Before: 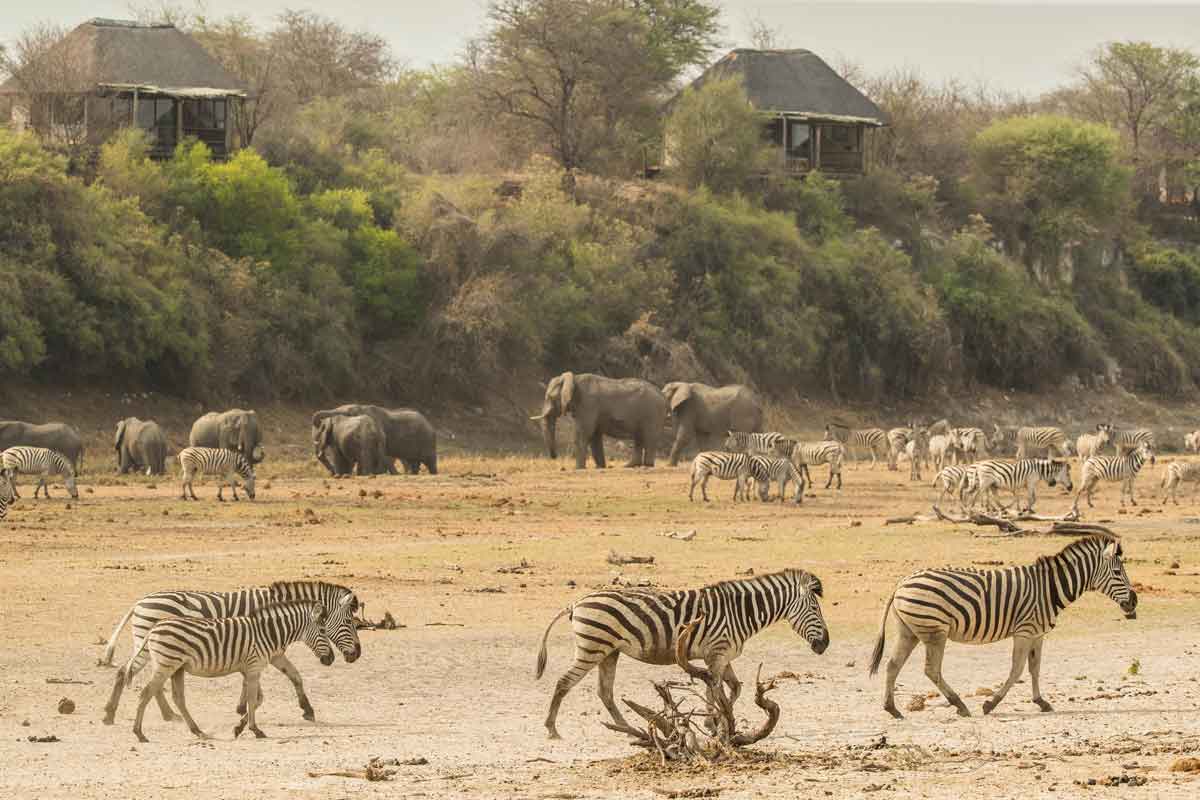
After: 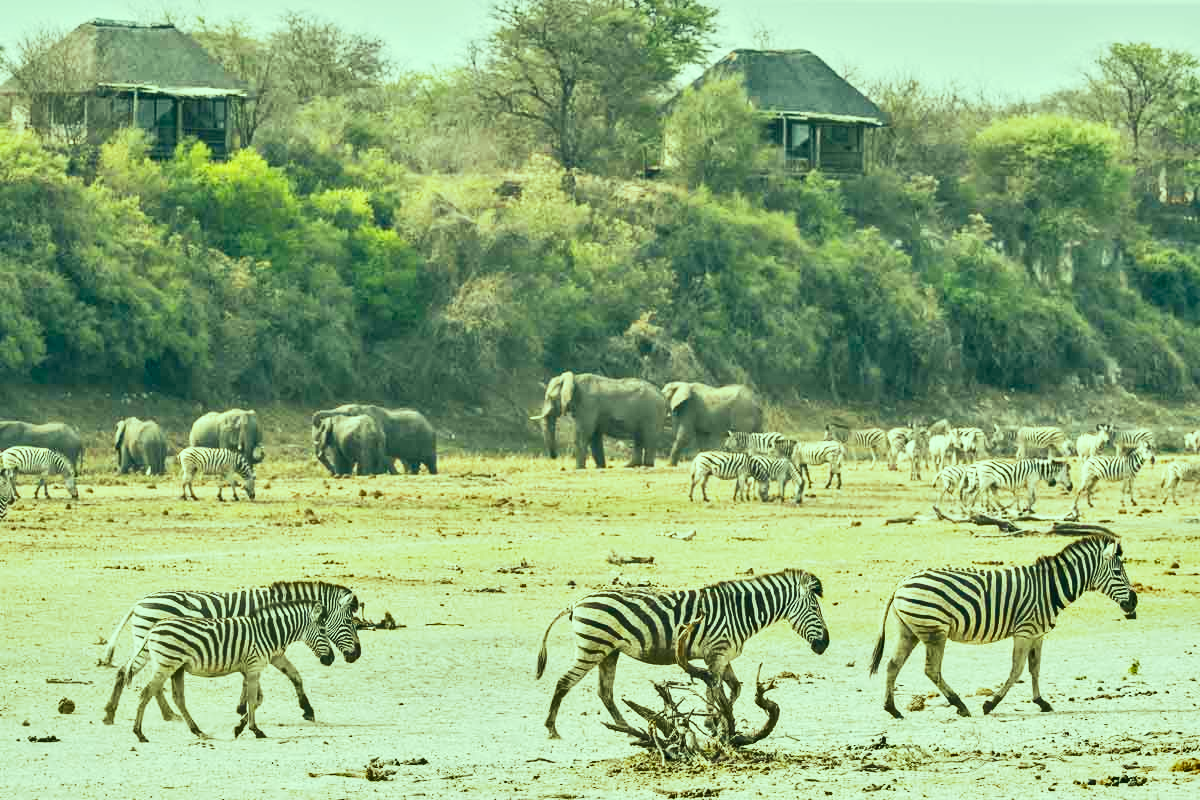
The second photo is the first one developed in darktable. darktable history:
base curve: curves: ch0 [(0, 0) (0.088, 0.125) (0.176, 0.251) (0.354, 0.501) (0.613, 0.749) (1, 0.877)], preserve colors none
exposure: black level correction 0, exposure 0.5 EV, compensate highlight preservation false
shadows and highlights: highlights color adjustment 41.19%, soften with gaussian
tone curve: curves: ch1 [(0, 0) (0.214, 0.291) (0.372, 0.44) (0.463, 0.476) (0.498, 0.502) (0.521, 0.531) (1, 1)]; ch2 [(0, 0) (0.456, 0.447) (0.5, 0.5) (0.547, 0.557) (0.592, 0.57) (0.631, 0.602) (1, 1)], preserve colors none
color correction: highlights a* -19.84, highlights b* 9.8, shadows a* -20.63, shadows b* -10.85
local contrast: mode bilateral grid, contrast 31, coarseness 26, midtone range 0.2
haze removal: strength 0.117, distance 0.244, compatibility mode true, adaptive false
